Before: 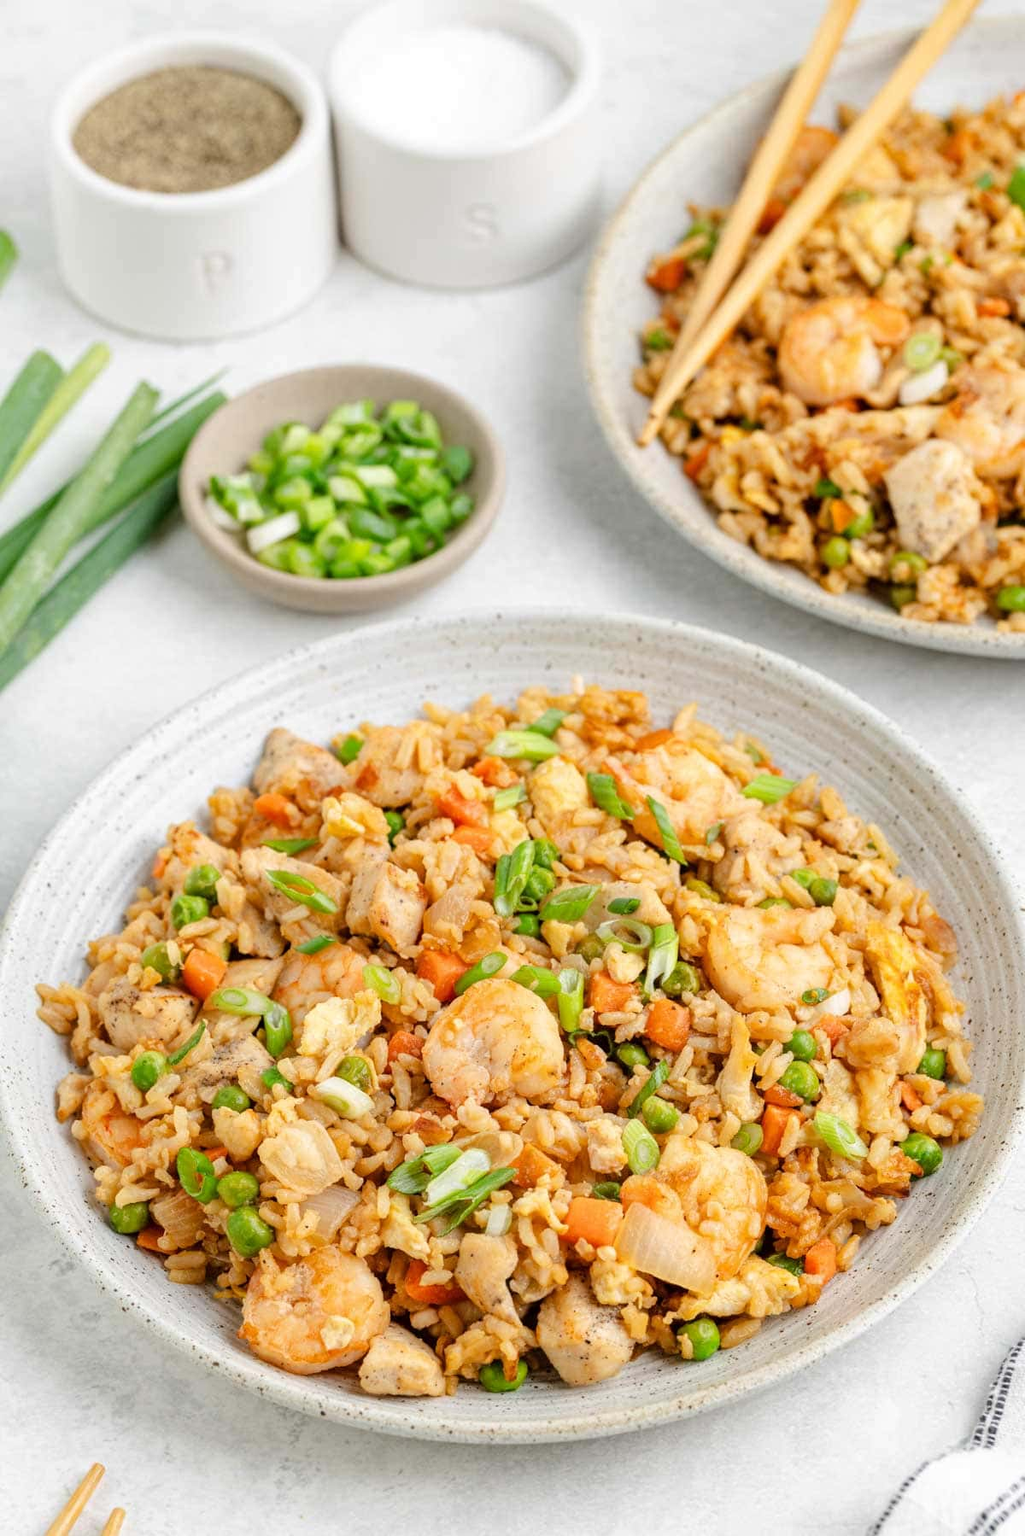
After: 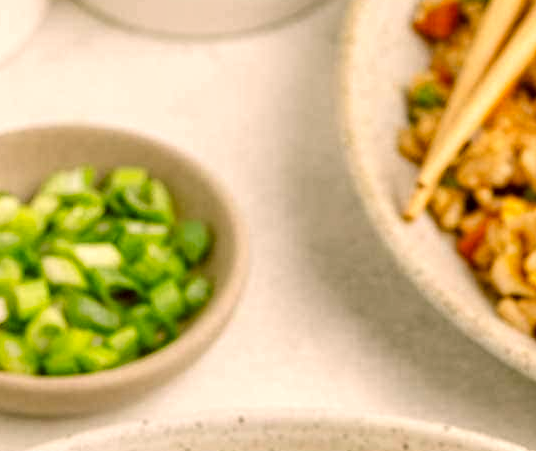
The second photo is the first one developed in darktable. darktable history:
crop: left 28.64%, top 16.832%, right 26.637%, bottom 58.055%
local contrast: detail 130%
color correction: highlights a* 8.98, highlights b* 15.09, shadows a* -0.49, shadows b* 26.52
